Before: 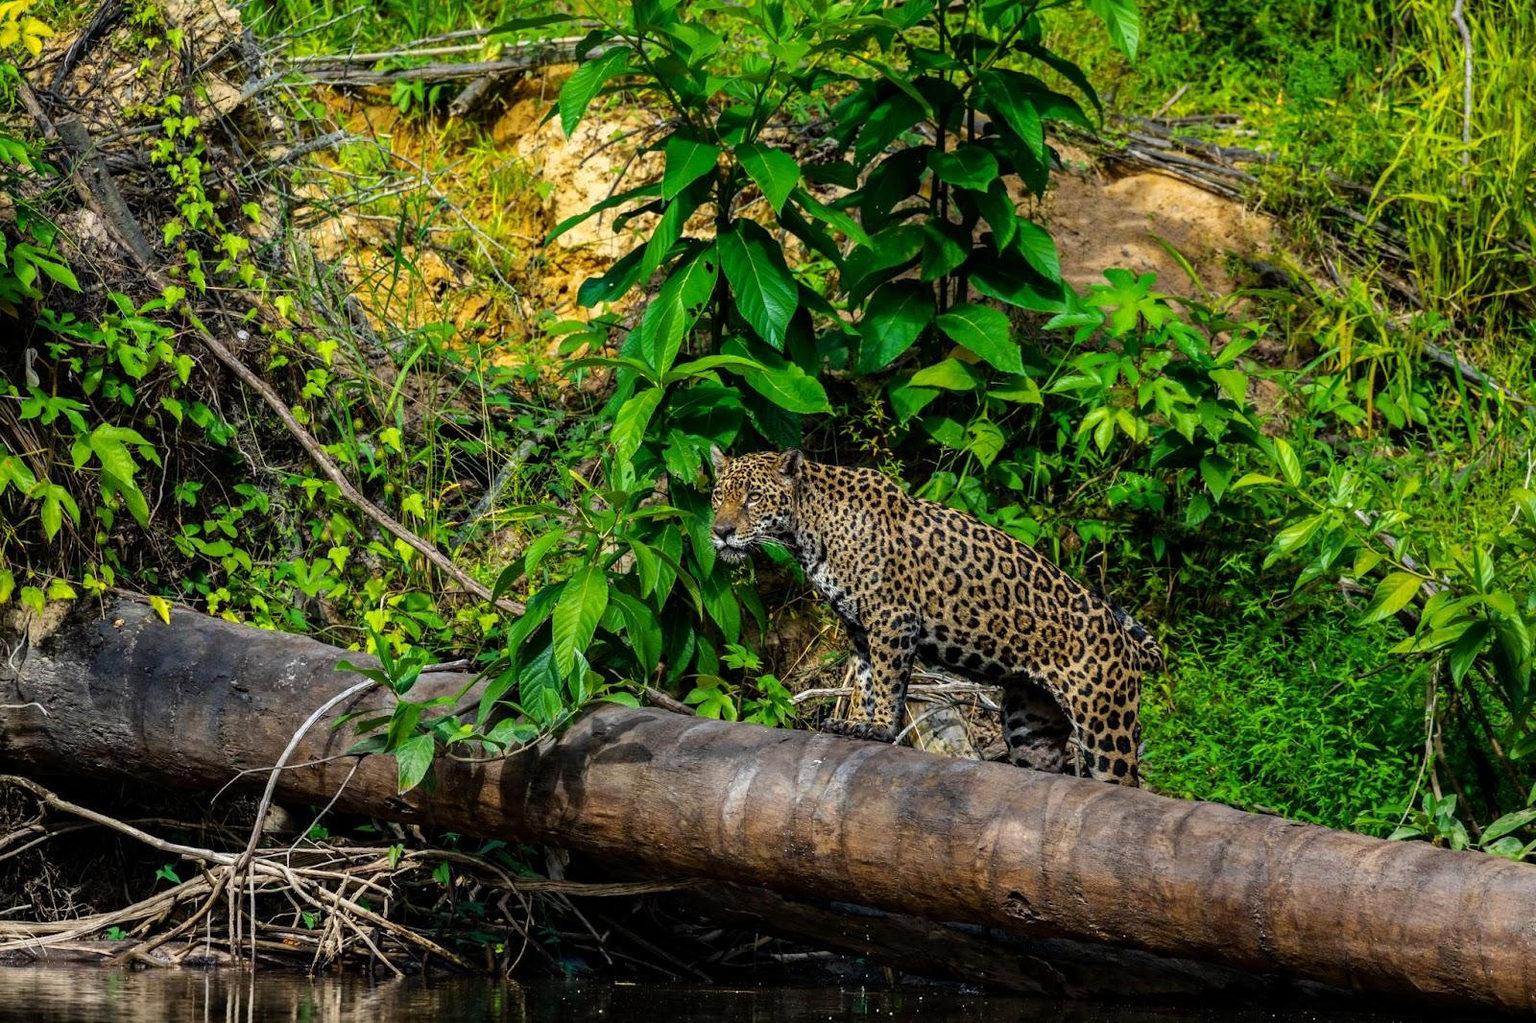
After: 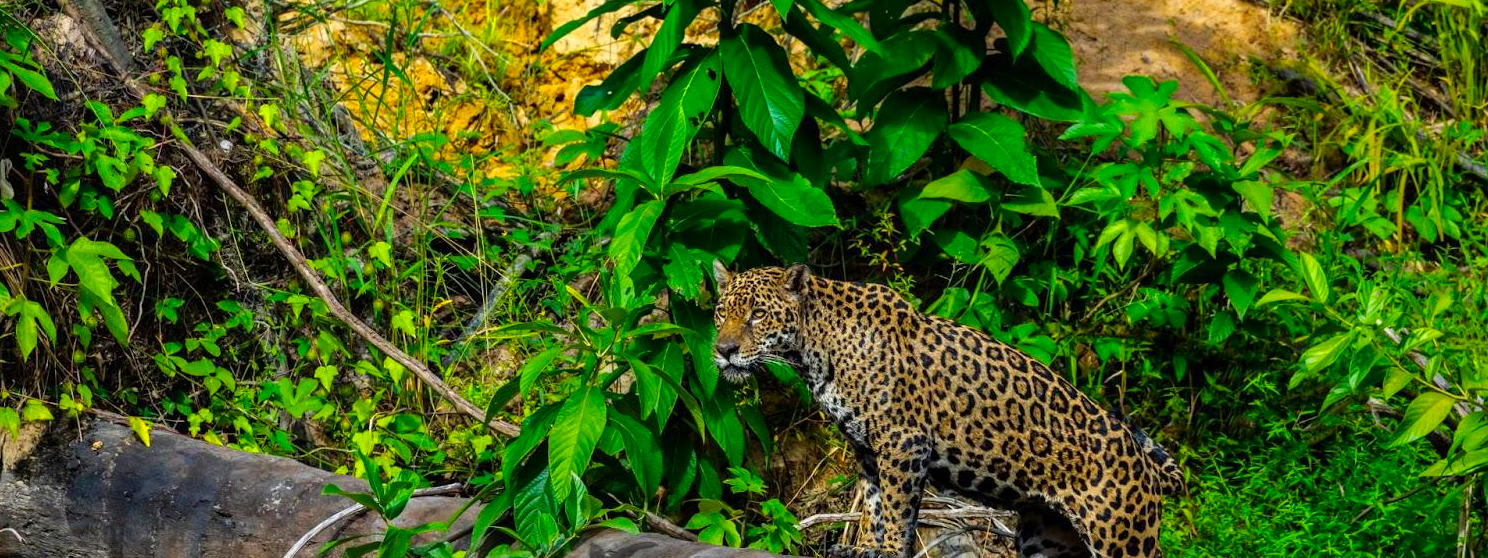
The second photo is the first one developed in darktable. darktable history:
crop: left 1.744%, top 19.225%, right 5.069%, bottom 28.357%
color correction: saturation 1.34
